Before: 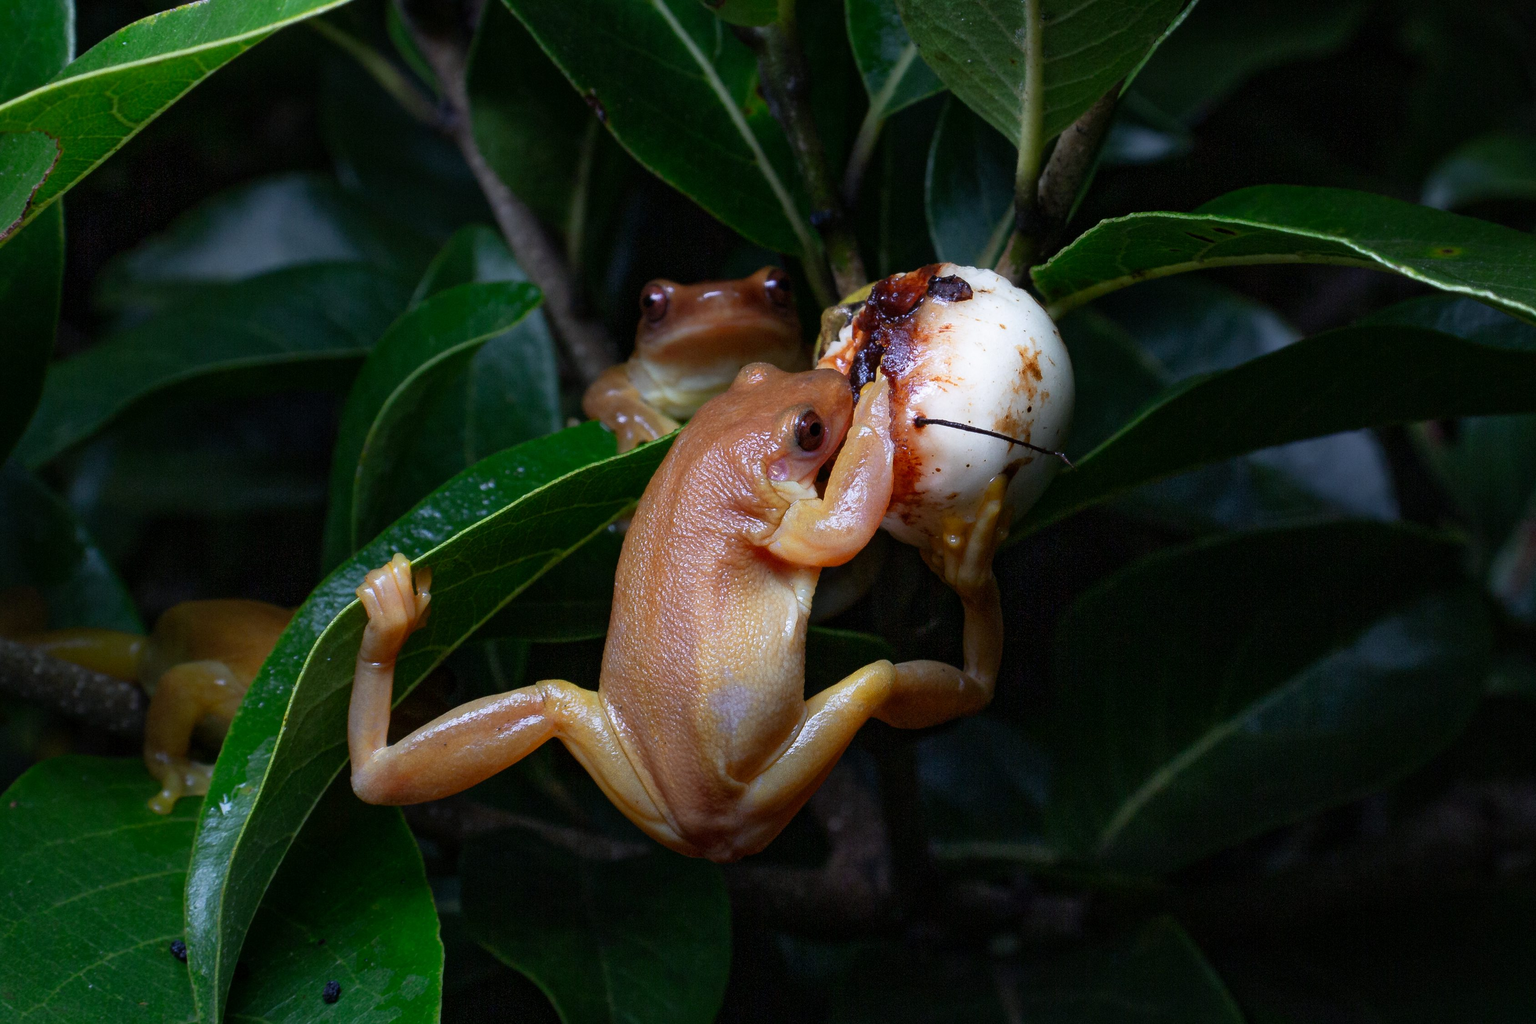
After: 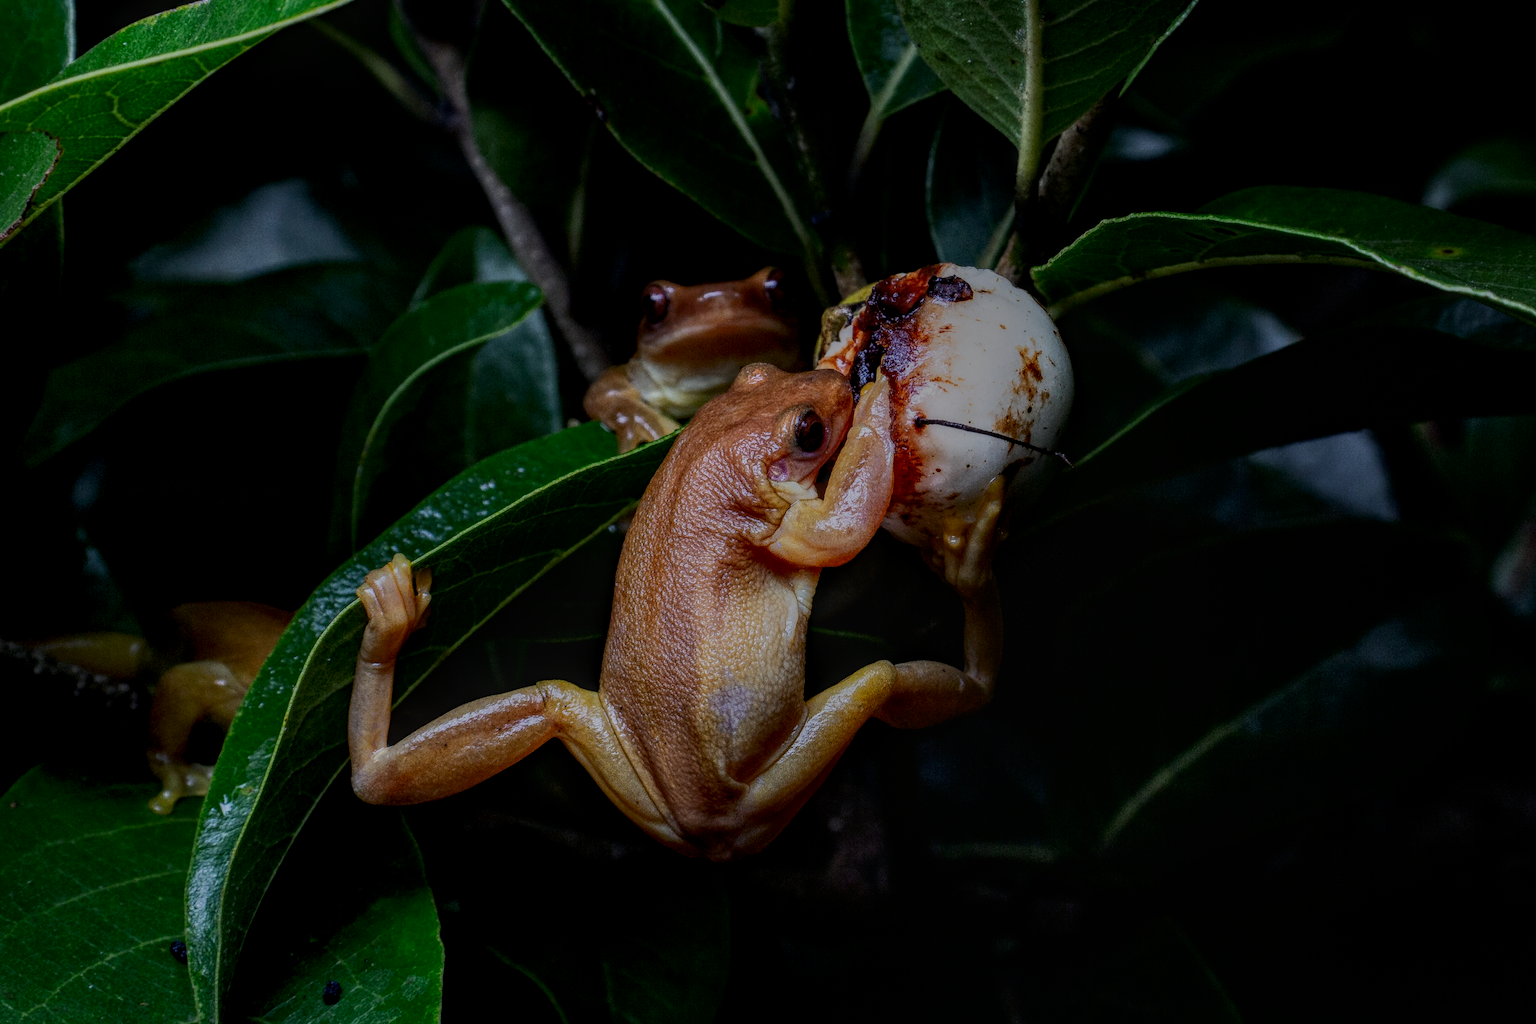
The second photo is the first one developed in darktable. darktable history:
filmic rgb: black relative exposure -7.65 EV, white relative exposure 4.56 EV, threshold 5.95 EV, hardness 3.61, iterations of high-quality reconstruction 0, enable highlight reconstruction true
contrast brightness saturation: contrast 0.273
local contrast: highlights 20%, shadows 30%, detail 201%, midtone range 0.2
